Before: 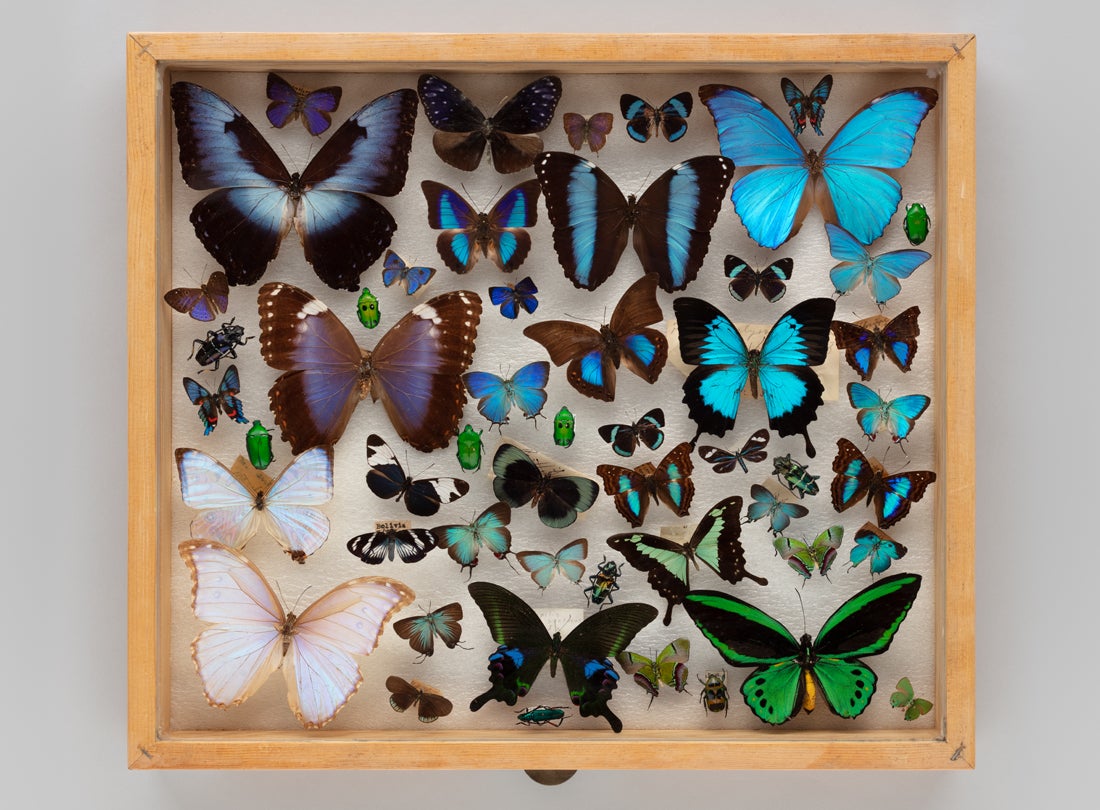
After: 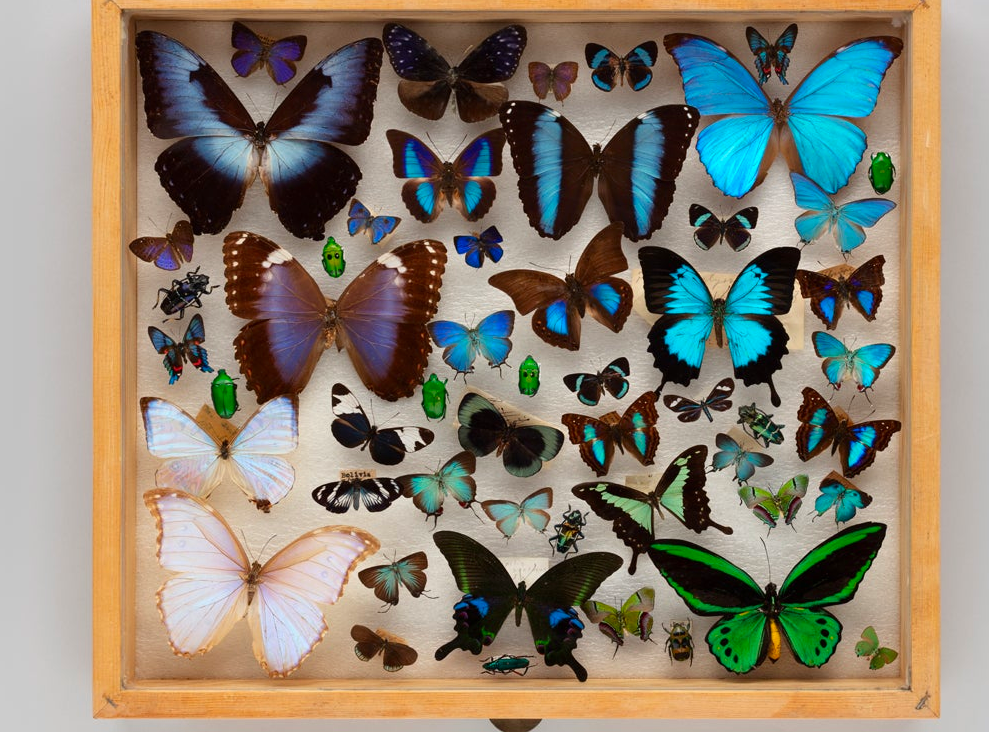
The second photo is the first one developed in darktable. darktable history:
contrast brightness saturation: contrast 0.081, saturation 0.198
crop: left 3.245%, top 6.368%, right 6.804%, bottom 3.255%
